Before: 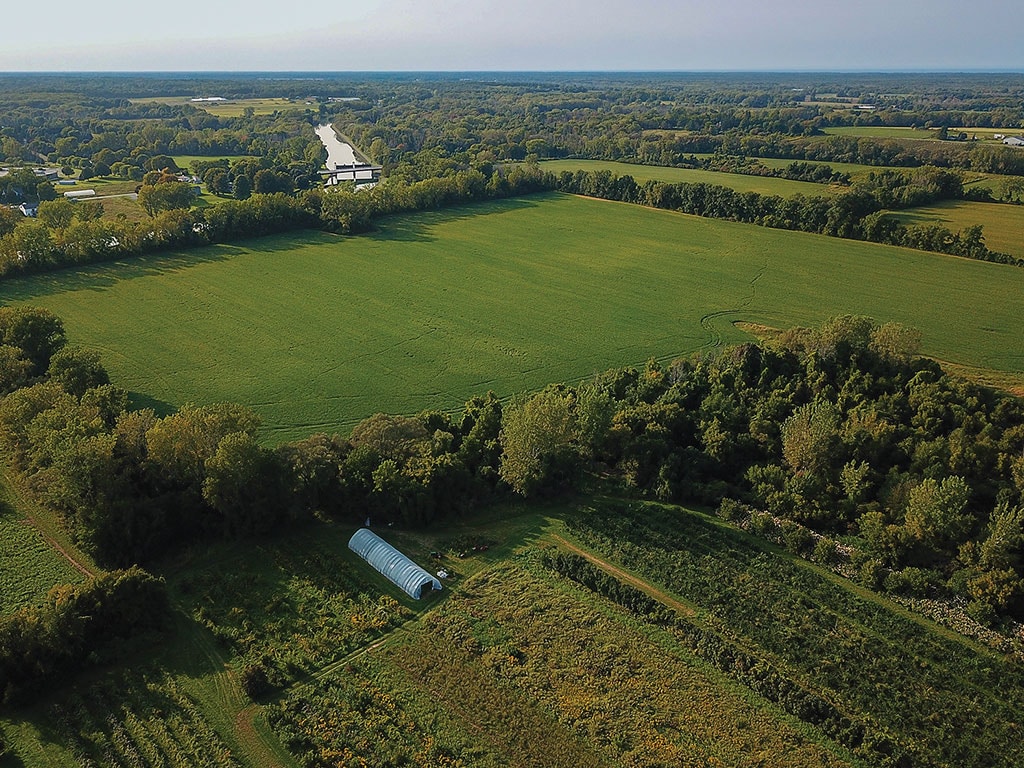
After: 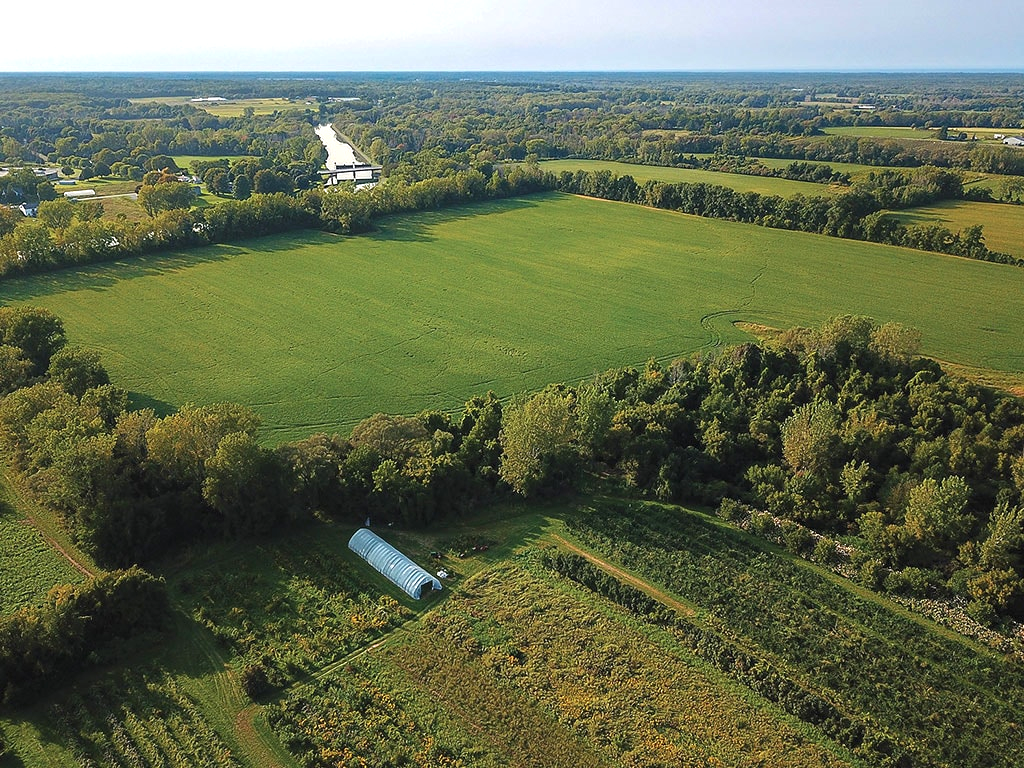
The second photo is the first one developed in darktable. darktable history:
exposure: black level correction 0, exposure 0.695 EV, compensate exposure bias true, compensate highlight preservation false
